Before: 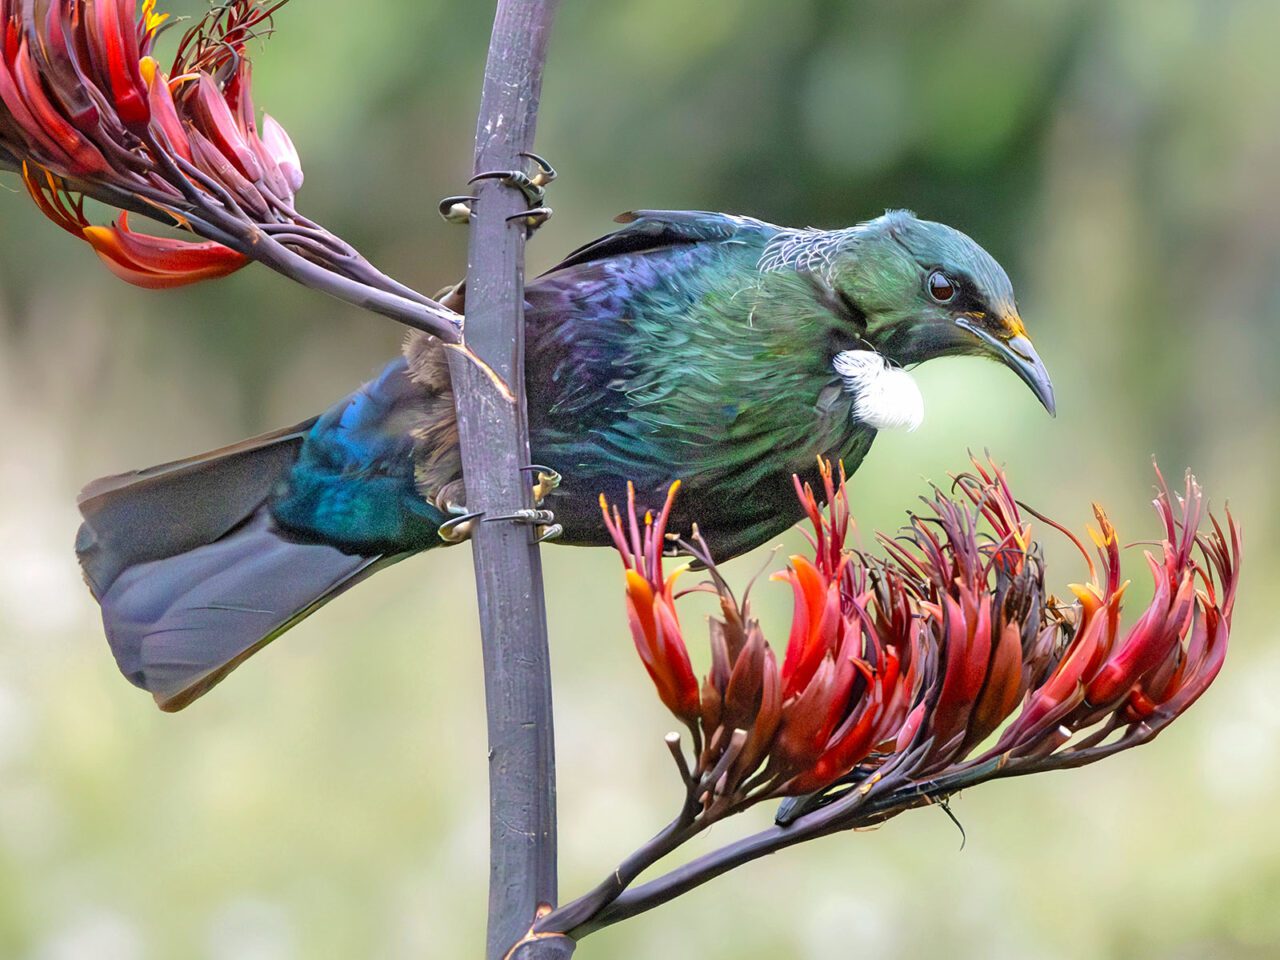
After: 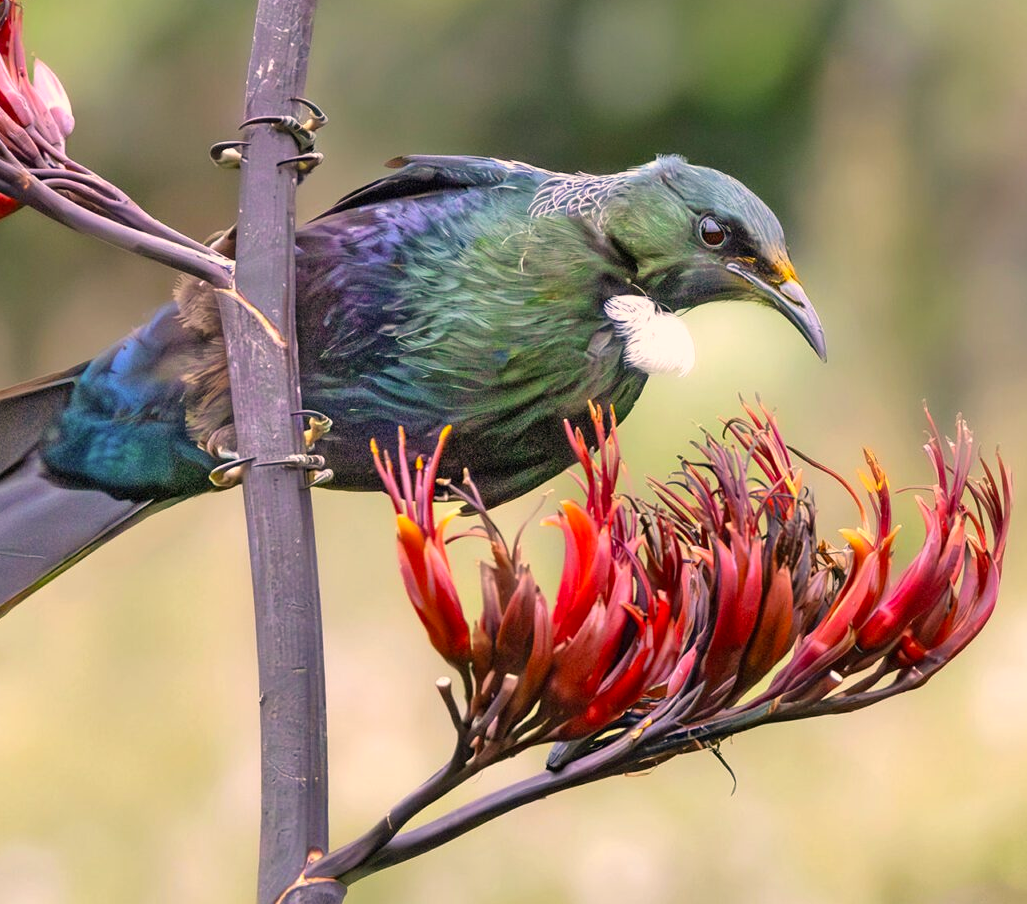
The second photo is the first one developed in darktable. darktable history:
crop and rotate: left 17.959%, top 5.771%, right 1.742%
color correction: highlights a* 11.96, highlights b* 11.58
